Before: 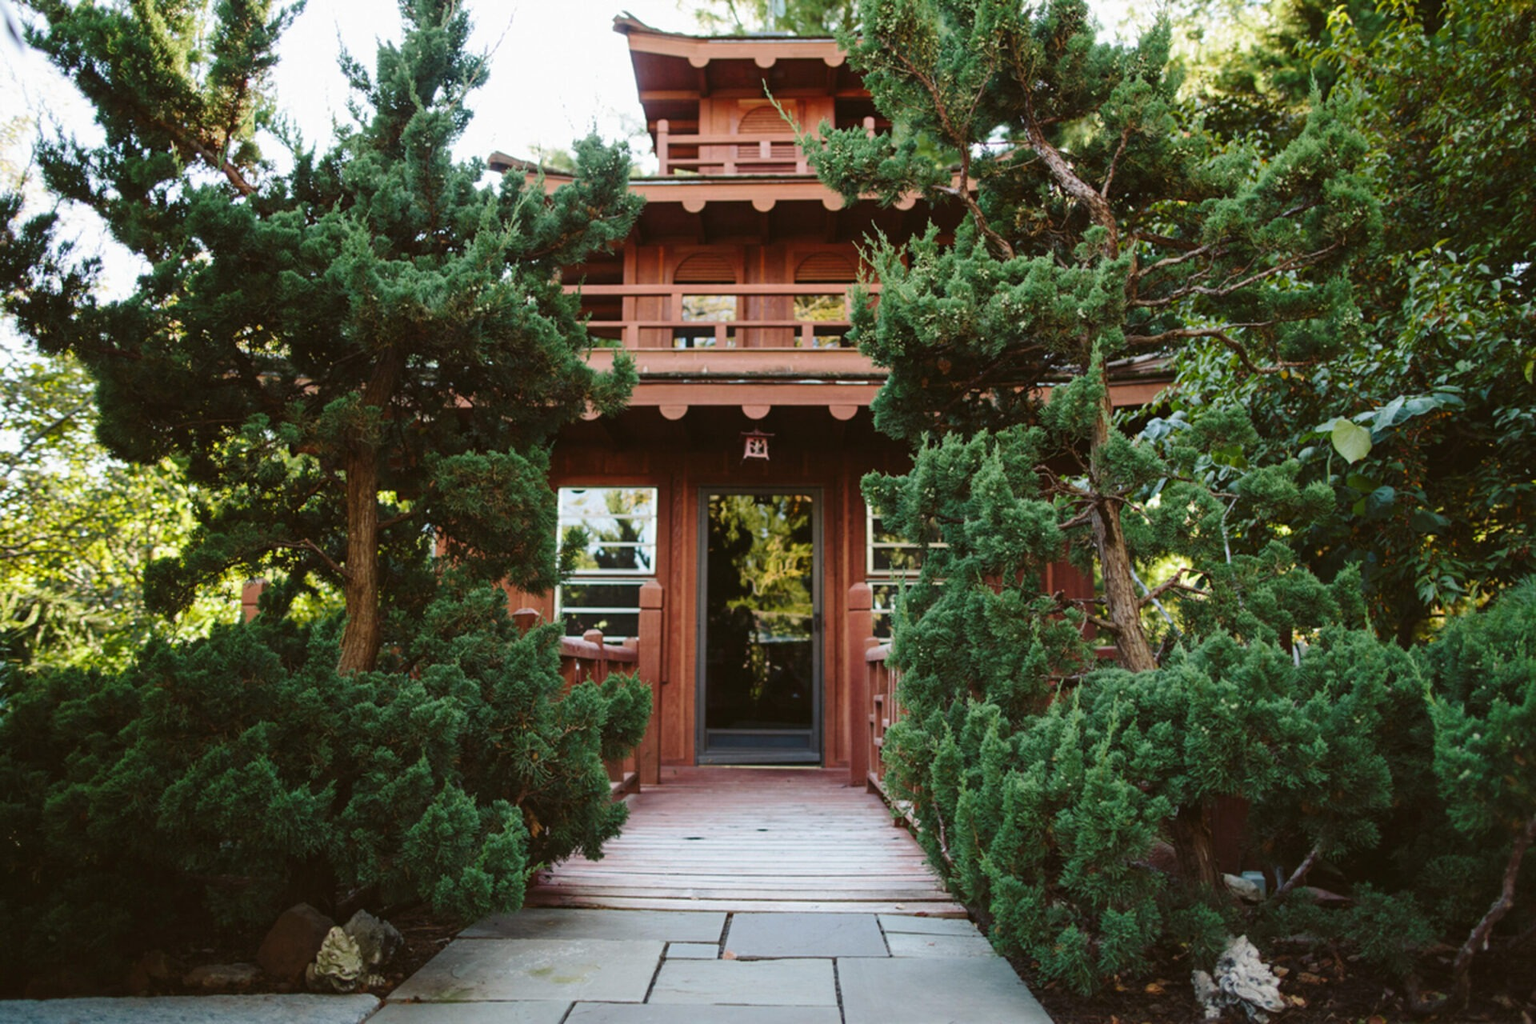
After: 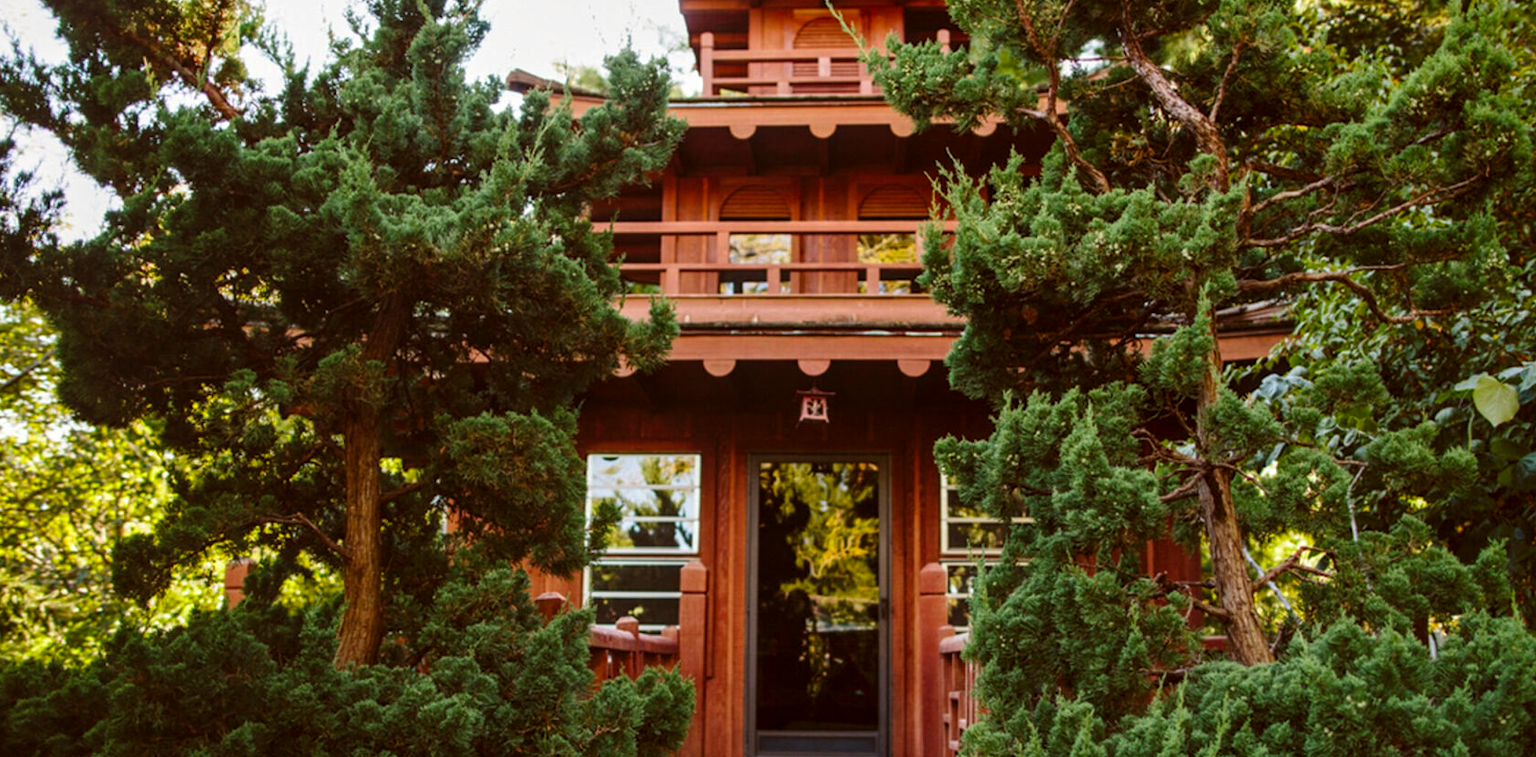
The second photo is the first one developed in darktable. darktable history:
crop: left 3.015%, top 8.969%, right 9.647%, bottom 26.457%
local contrast: on, module defaults
rgb levels: mode RGB, independent channels, levels [[0, 0.5, 1], [0, 0.521, 1], [0, 0.536, 1]]
color balance rgb: perceptual saturation grading › global saturation 20%, global vibrance 10%
